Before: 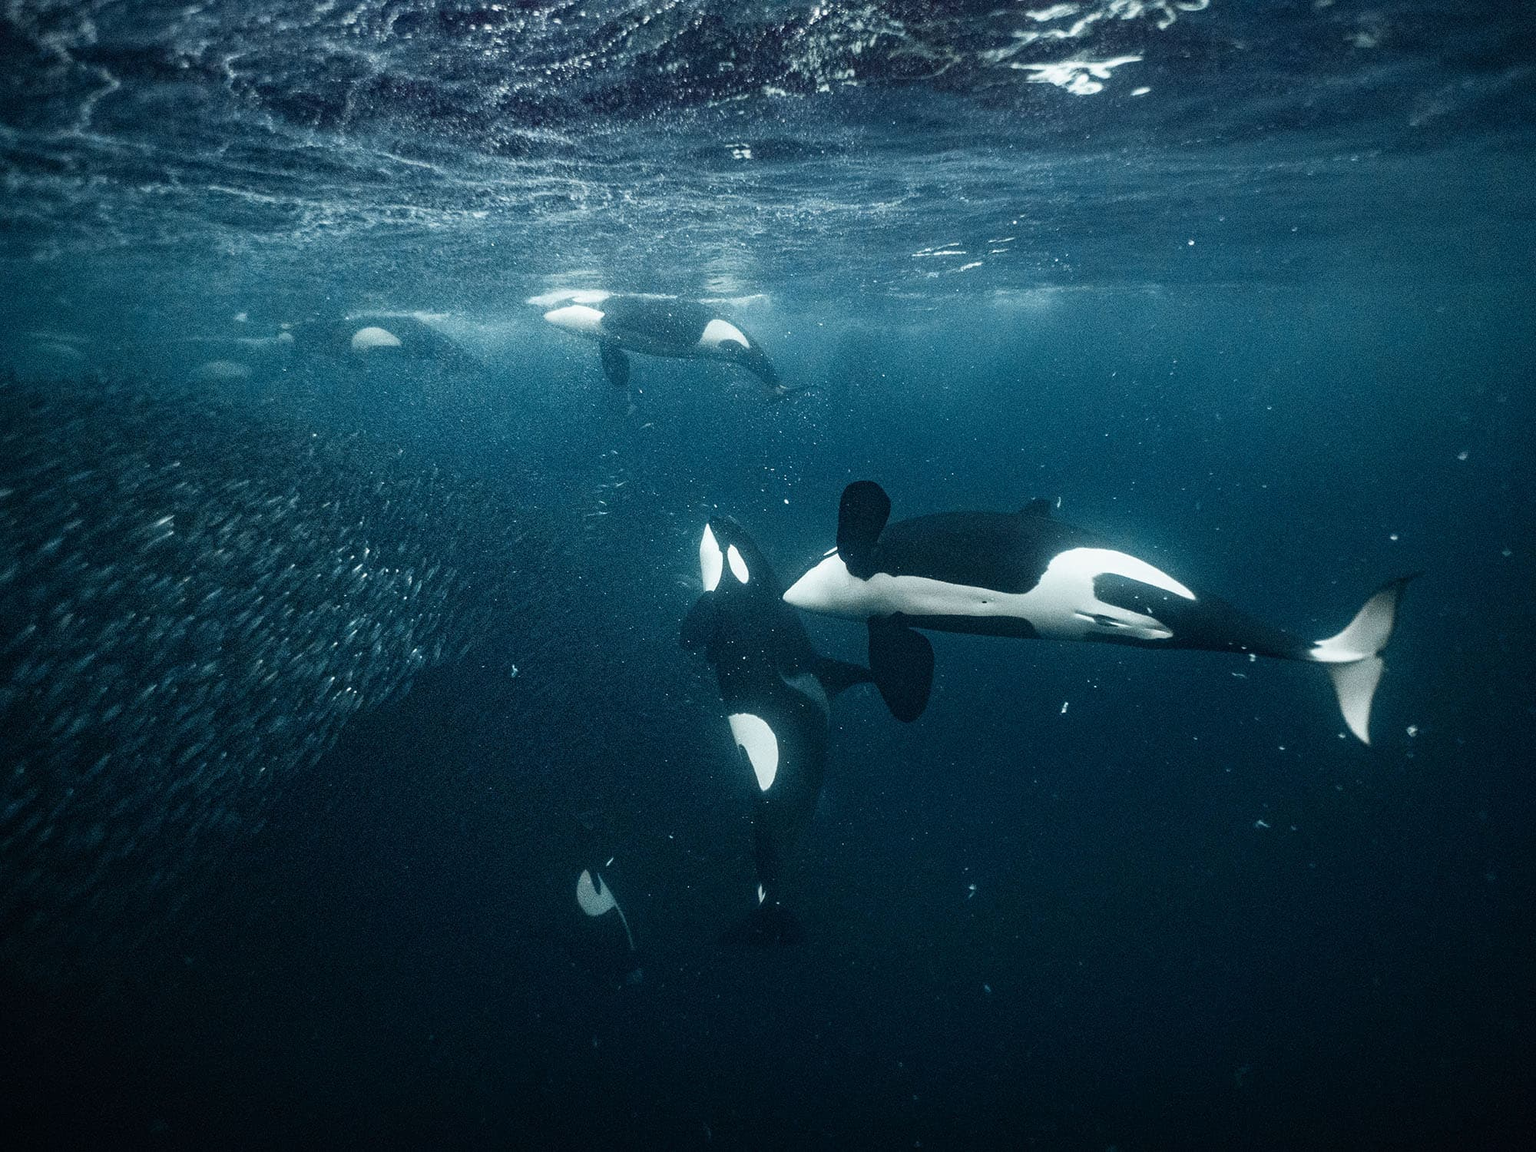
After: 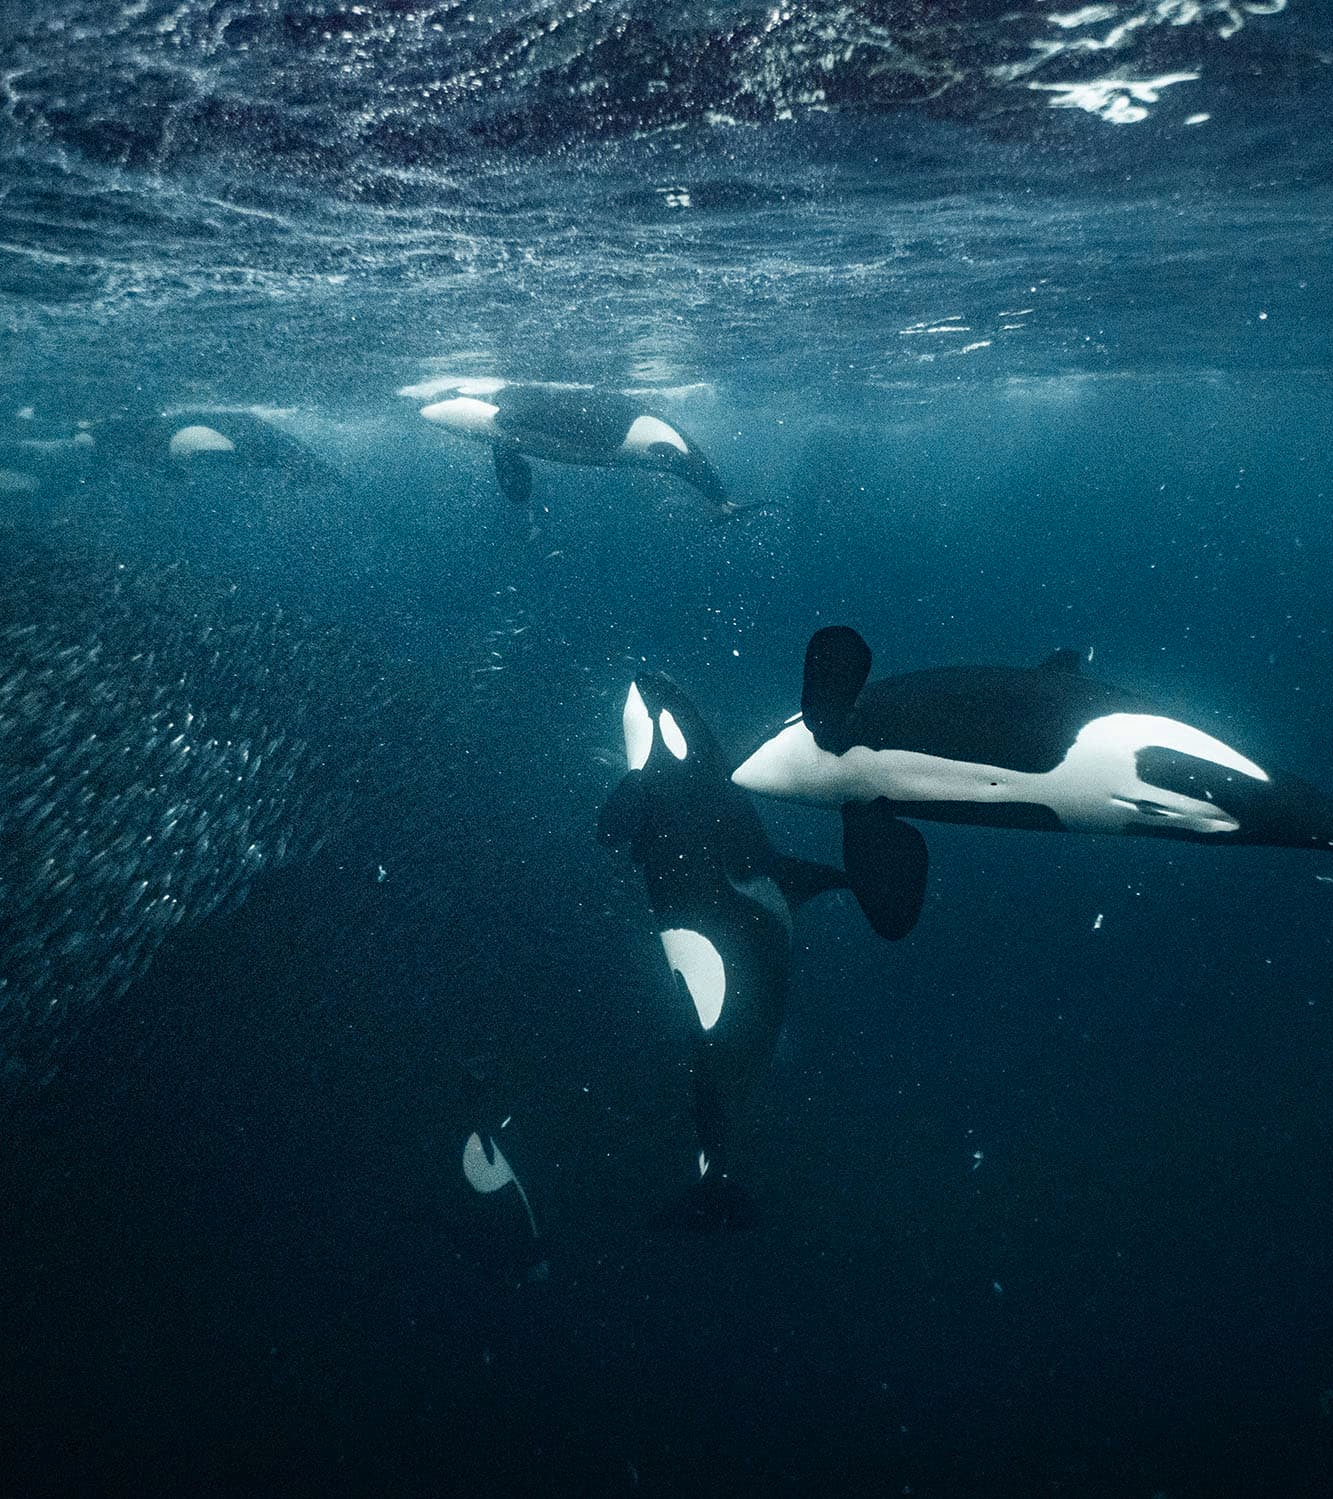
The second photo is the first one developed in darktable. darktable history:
crop and rotate: left 14.436%, right 18.898%
haze removal: compatibility mode true, adaptive false
